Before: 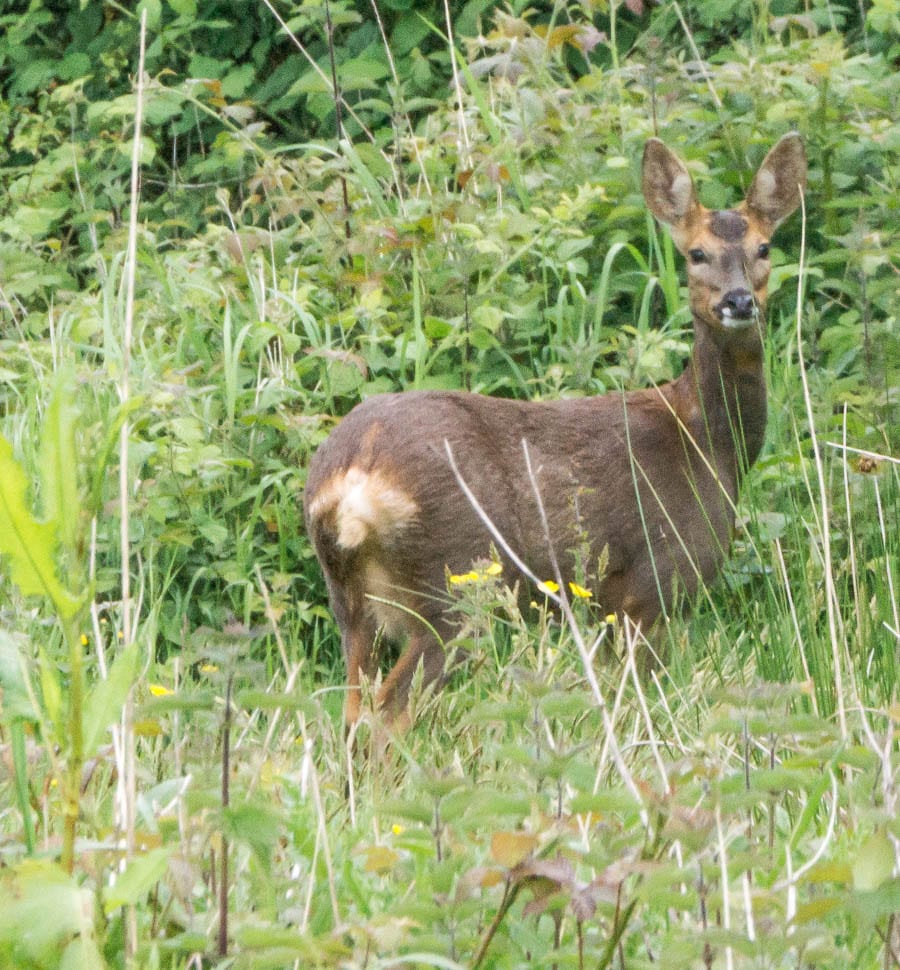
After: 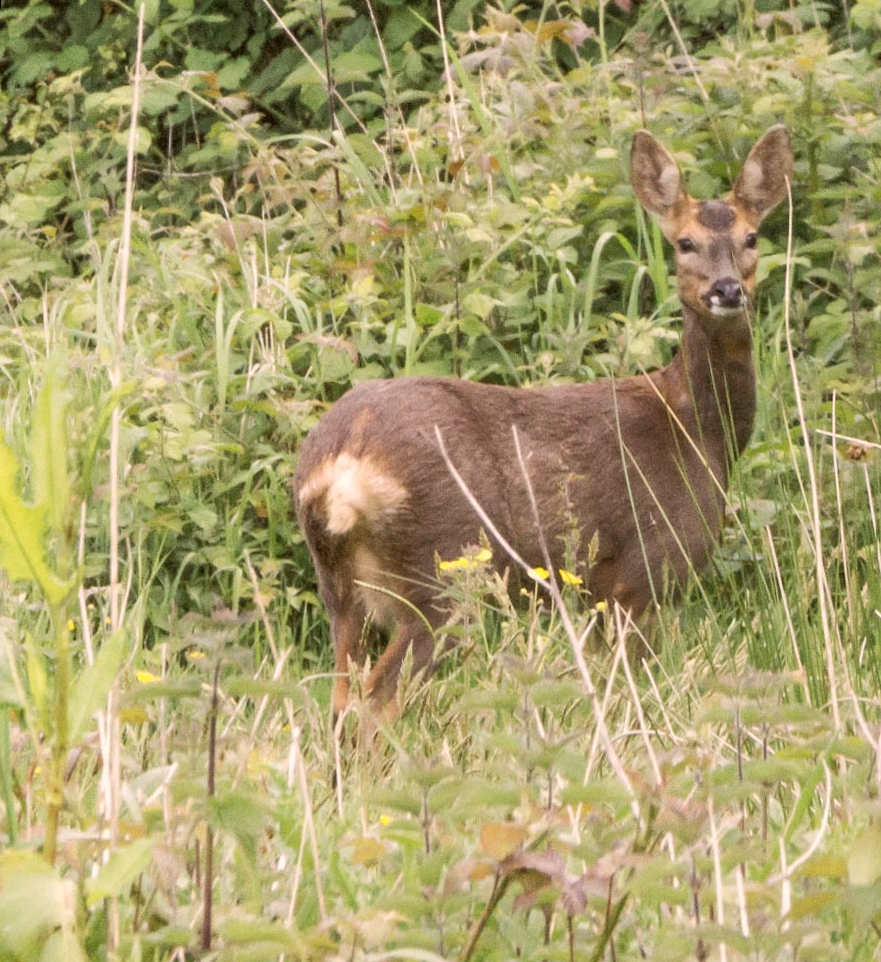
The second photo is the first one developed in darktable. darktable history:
color correction: highlights a* 10.21, highlights b* 9.79, shadows a* 8.61, shadows b* 7.88, saturation 0.8
rotate and perspective: rotation 0.226°, lens shift (vertical) -0.042, crop left 0.023, crop right 0.982, crop top 0.006, crop bottom 0.994
